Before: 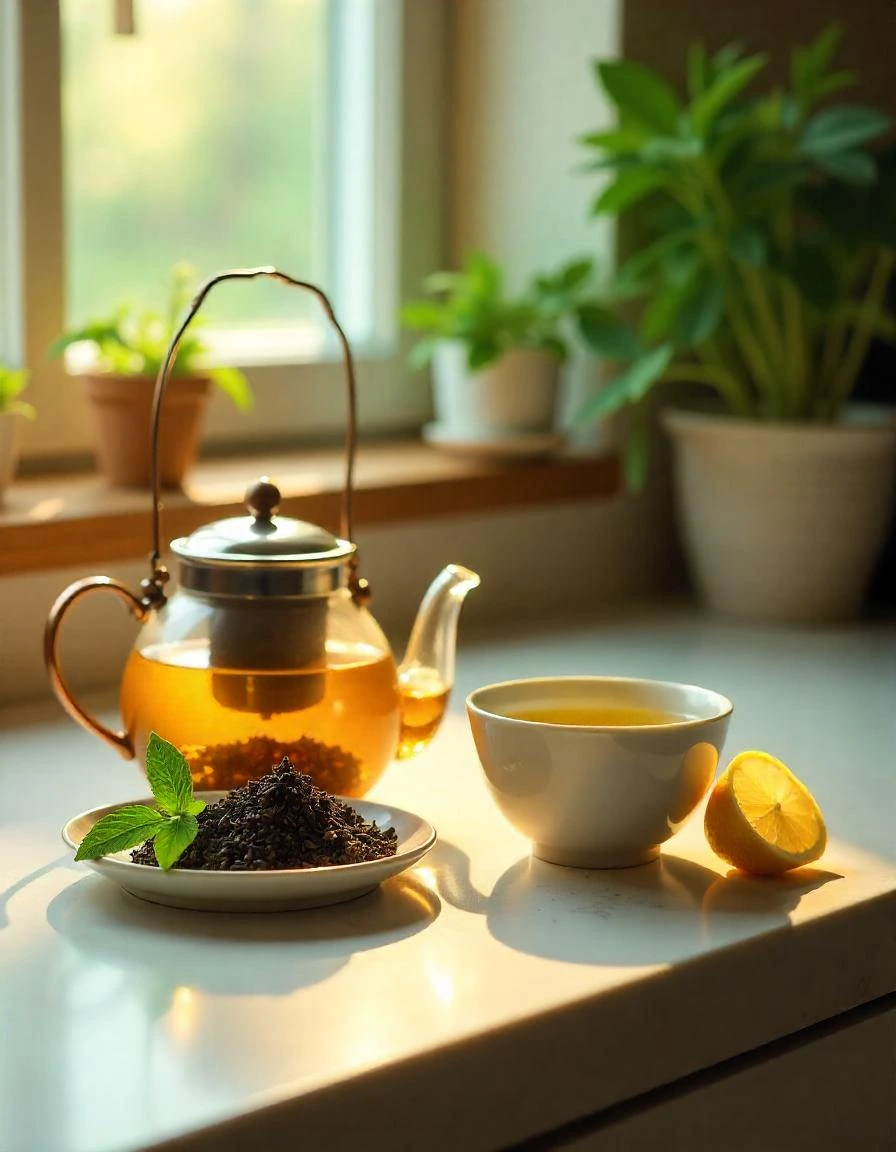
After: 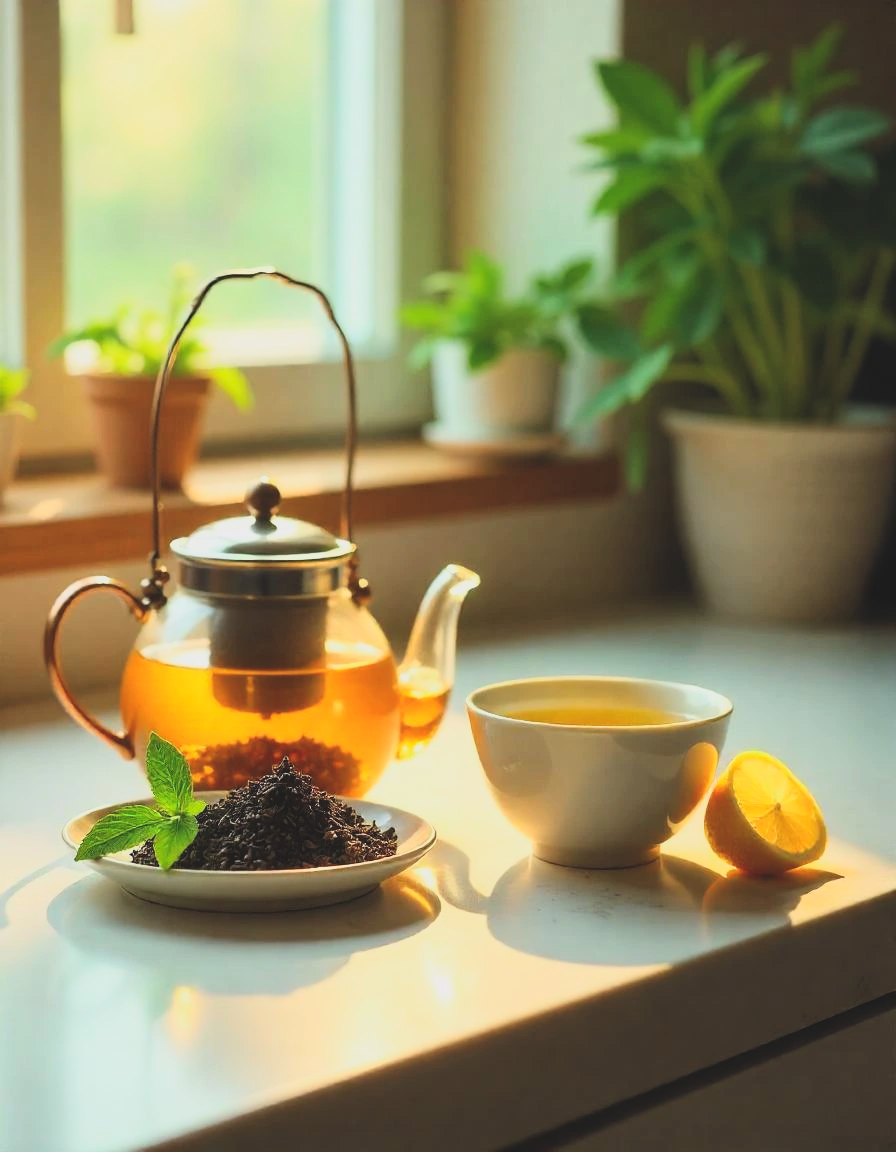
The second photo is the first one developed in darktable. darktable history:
tone curve: curves: ch0 [(0, 0) (0.003, 0.003) (0.011, 0.012) (0.025, 0.028) (0.044, 0.049) (0.069, 0.091) (0.1, 0.144) (0.136, 0.21) (0.177, 0.277) (0.224, 0.352) (0.277, 0.433) (0.335, 0.523) (0.399, 0.613) (0.468, 0.702) (0.543, 0.79) (0.623, 0.867) (0.709, 0.916) (0.801, 0.946) (0.898, 0.972) (1, 1)], color space Lab, linked channels, preserve colors none
exposure: black level correction -0.018, exposure -1.033 EV, compensate highlight preservation false
